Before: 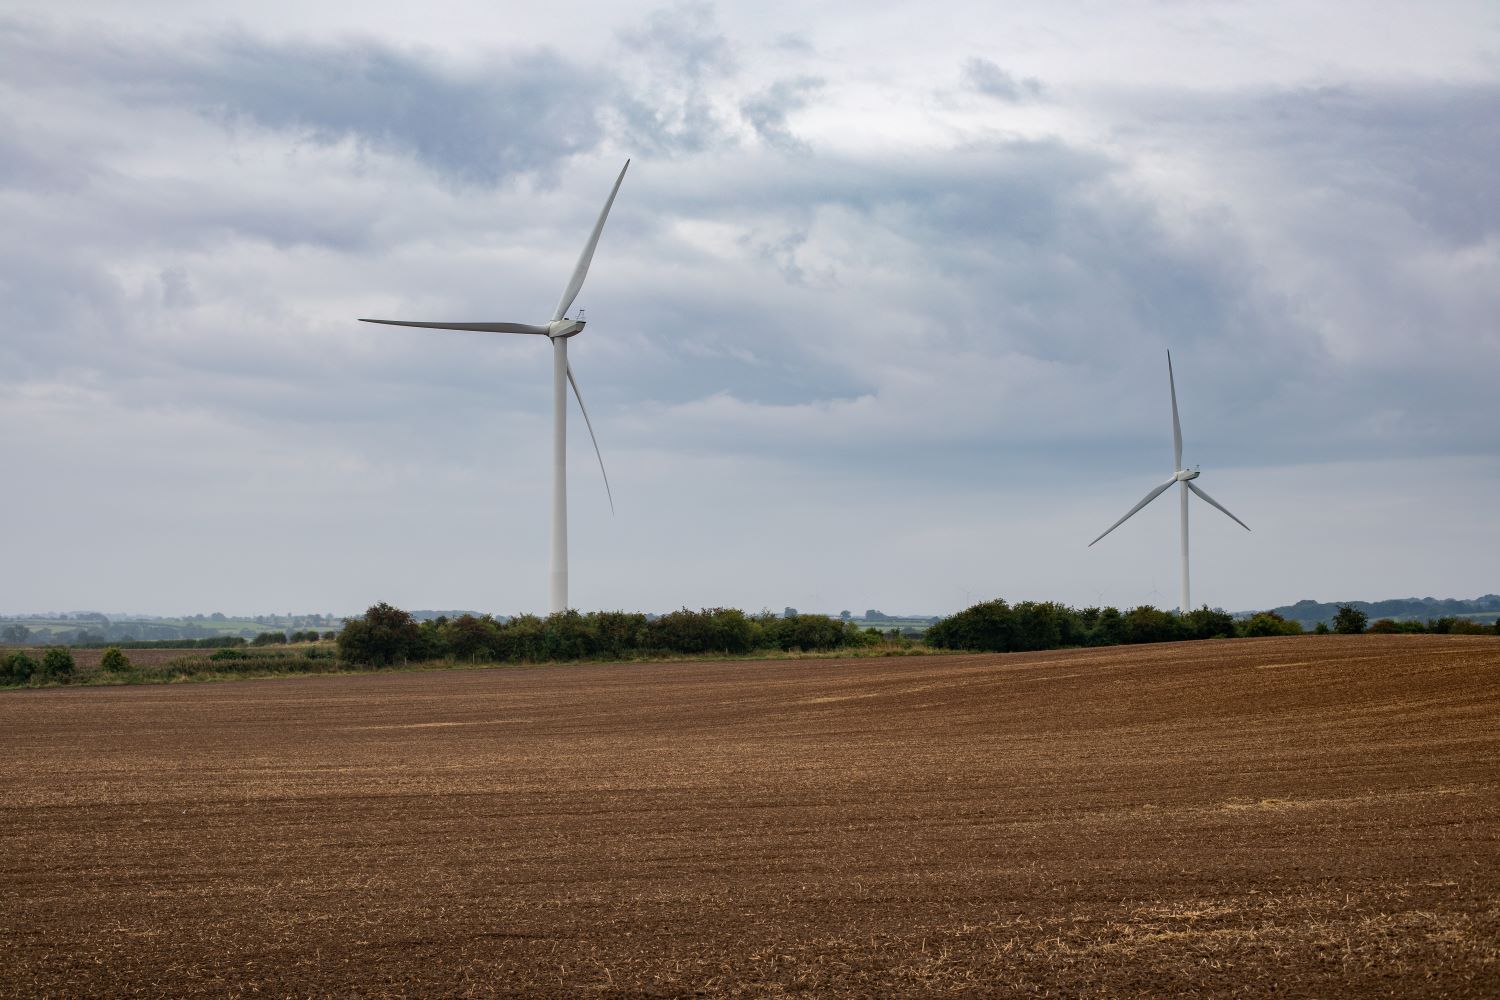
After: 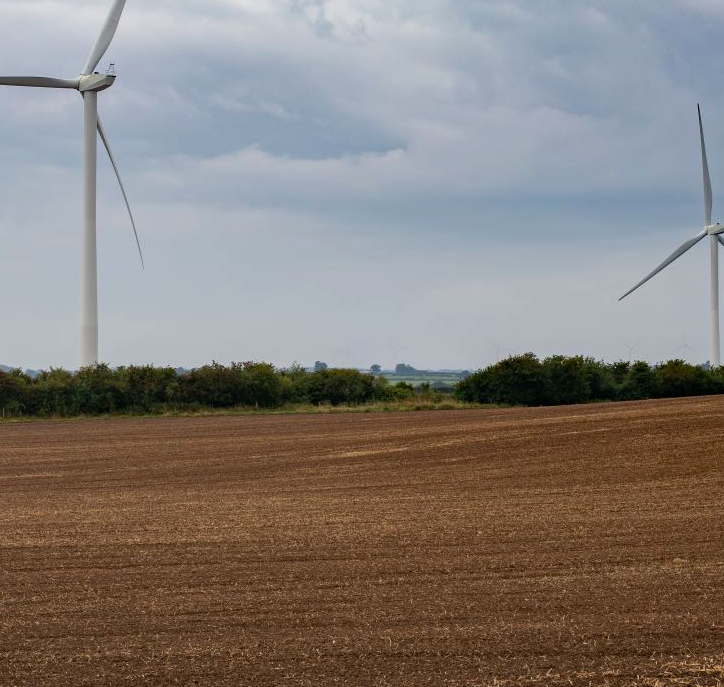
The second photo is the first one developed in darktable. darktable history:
bloom: size 16%, threshold 98%, strength 20%
crop: left 31.379%, top 24.658%, right 20.326%, bottom 6.628%
haze removal: compatibility mode true, adaptive false
